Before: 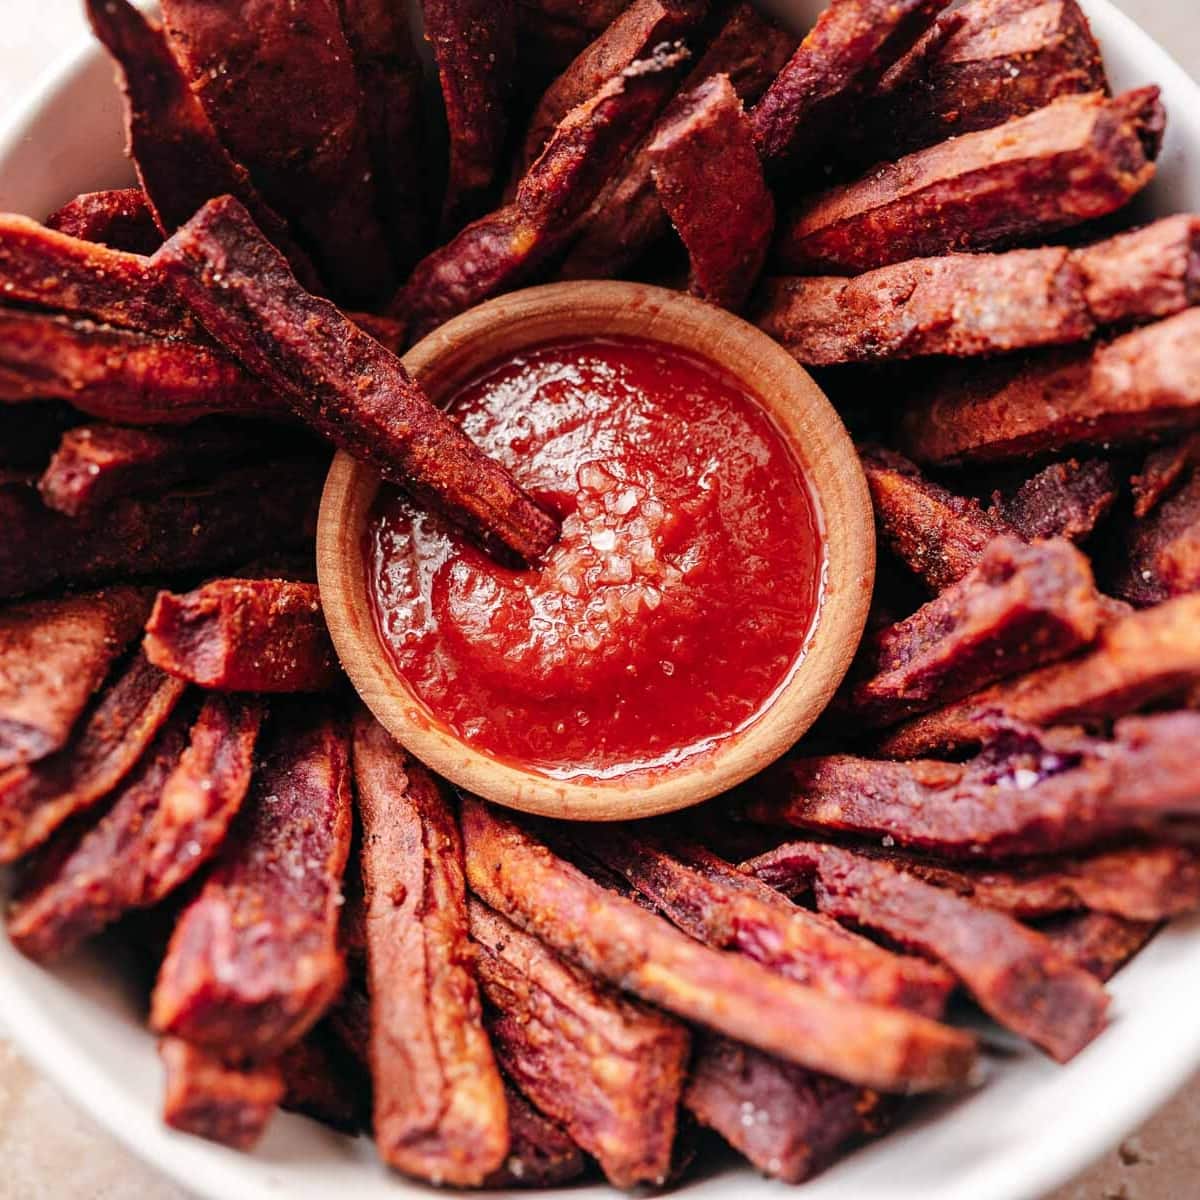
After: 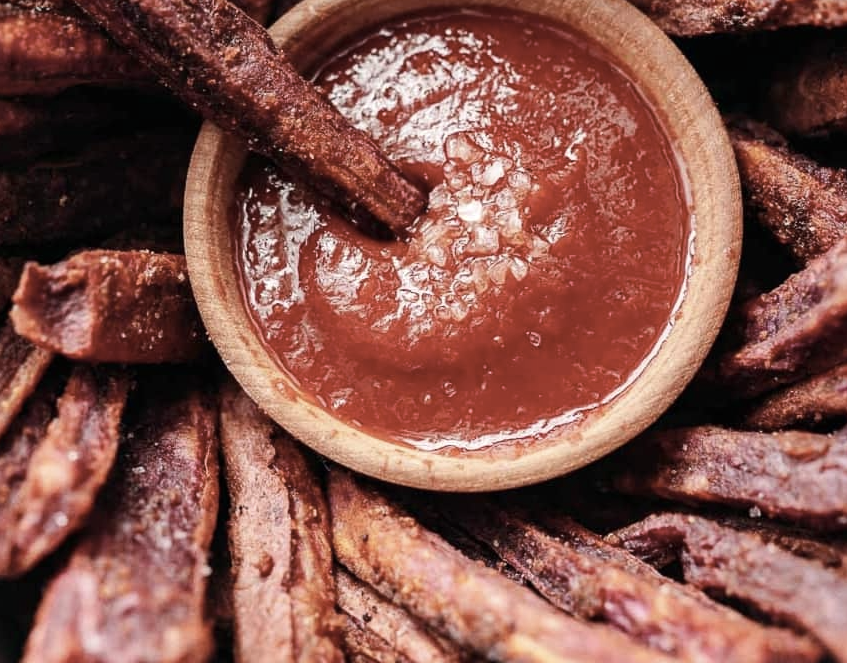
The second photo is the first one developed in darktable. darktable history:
shadows and highlights: shadows 11.8, white point adjustment 1.28, soften with gaussian
color correction: highlights b* -0.011, saturation 0.993
contrast brightness saturation: contrast 0.098, saturation -0.373
crop: left 11.122%, top 27.452%, right 18.258%, bottom 17.229%
